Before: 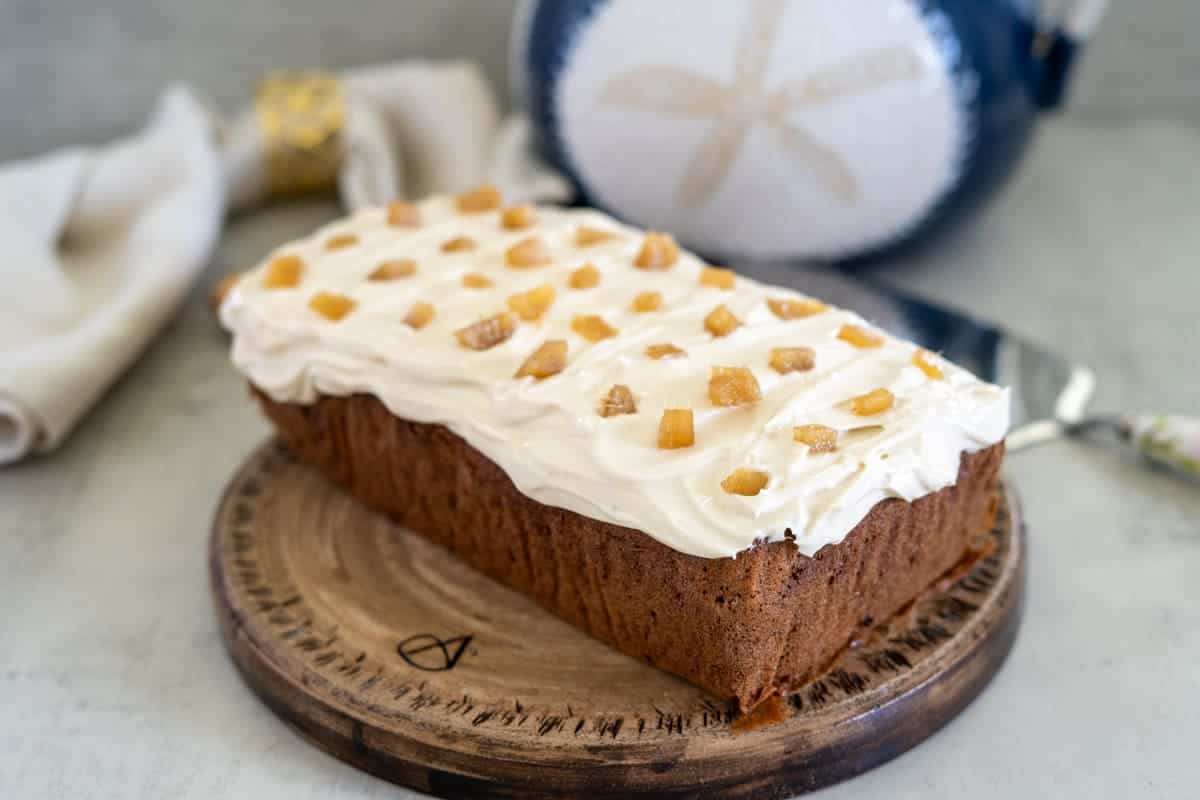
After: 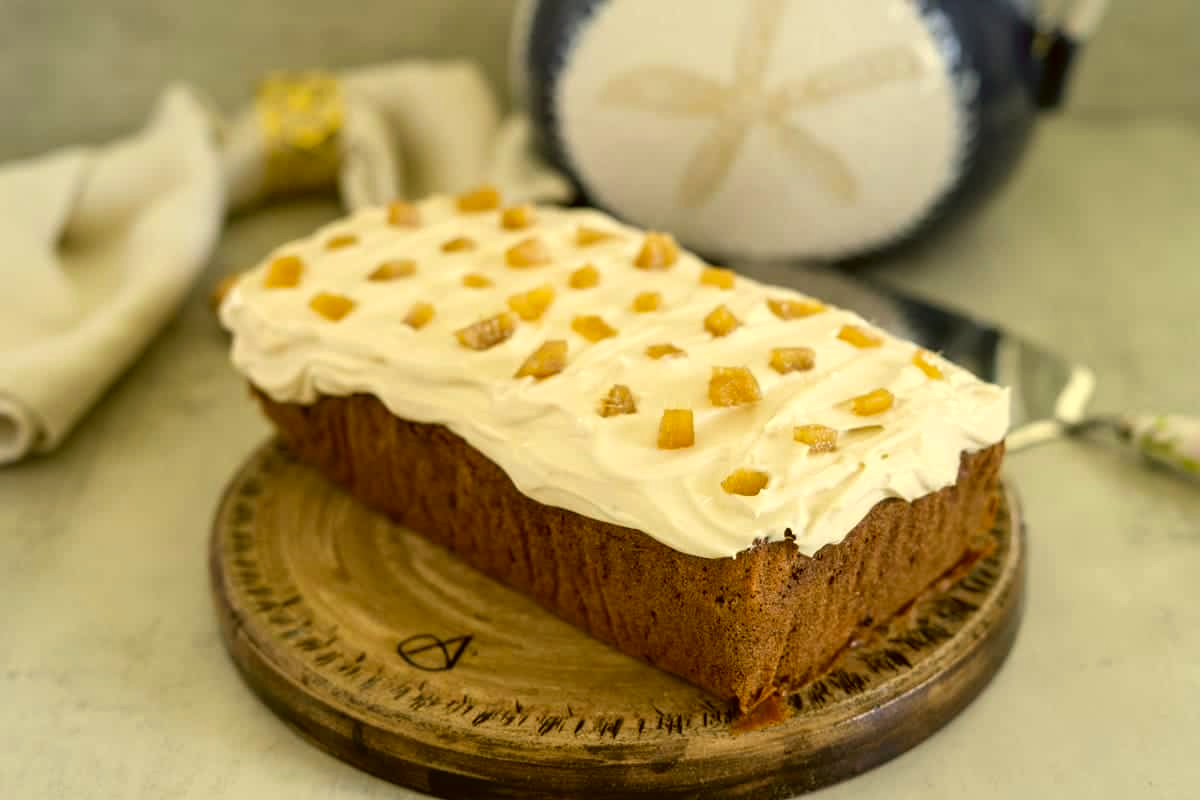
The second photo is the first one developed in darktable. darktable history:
color correction: highlights a* 0.112, highlights b* 28.97, shadows a* -0.238, shadows b* 21.64
